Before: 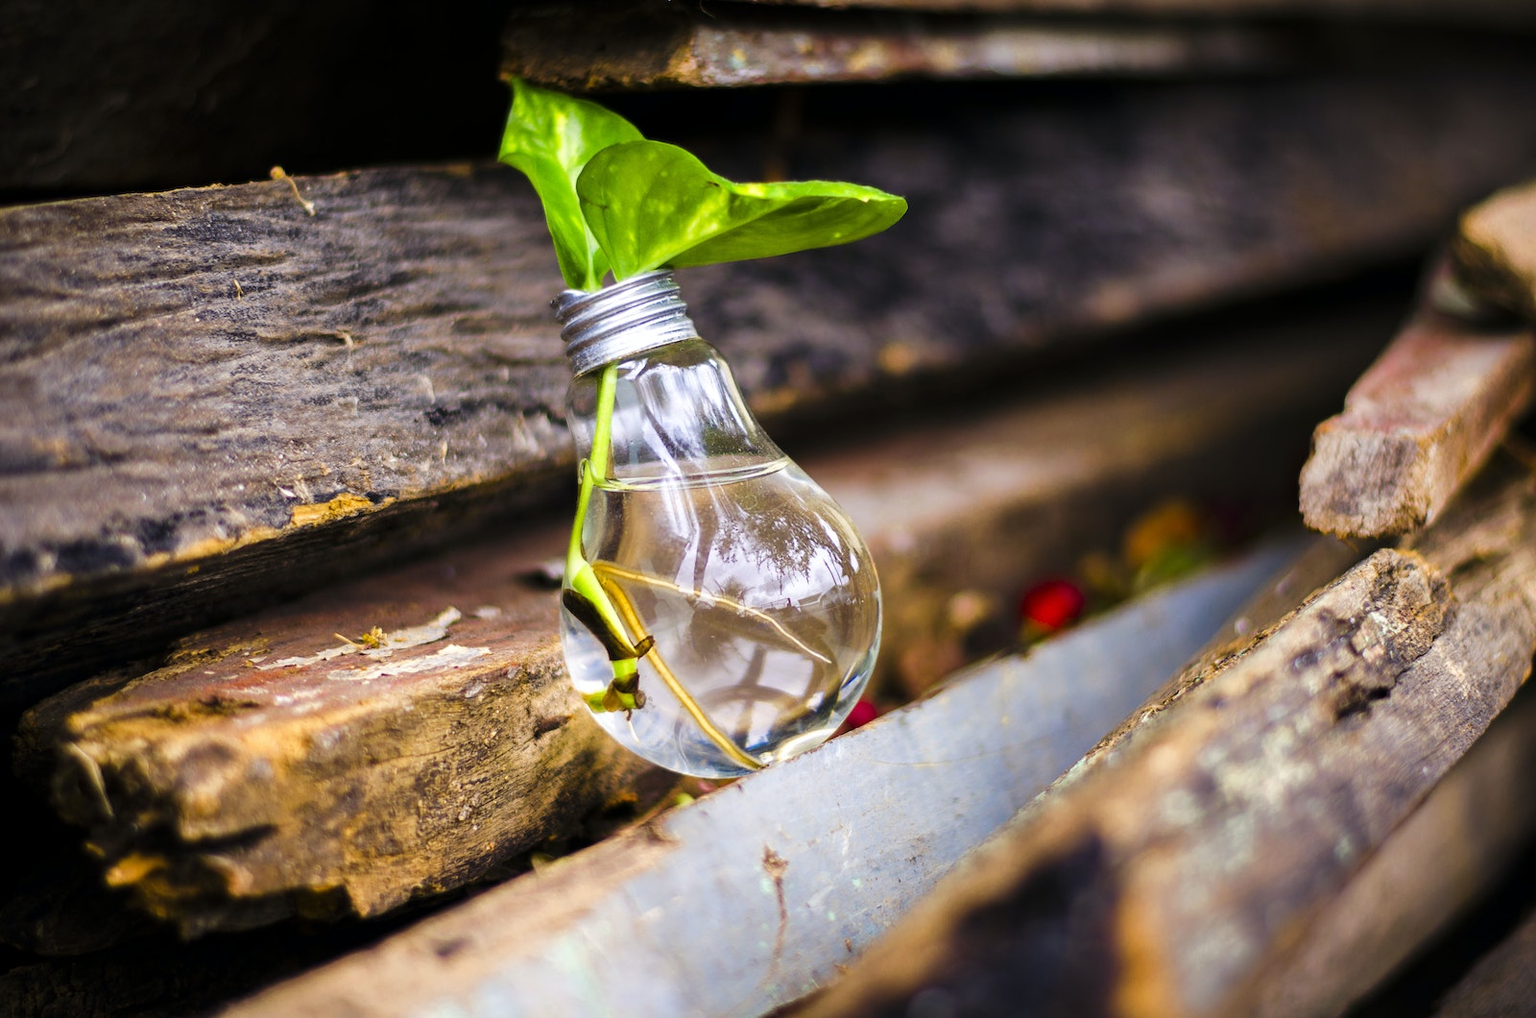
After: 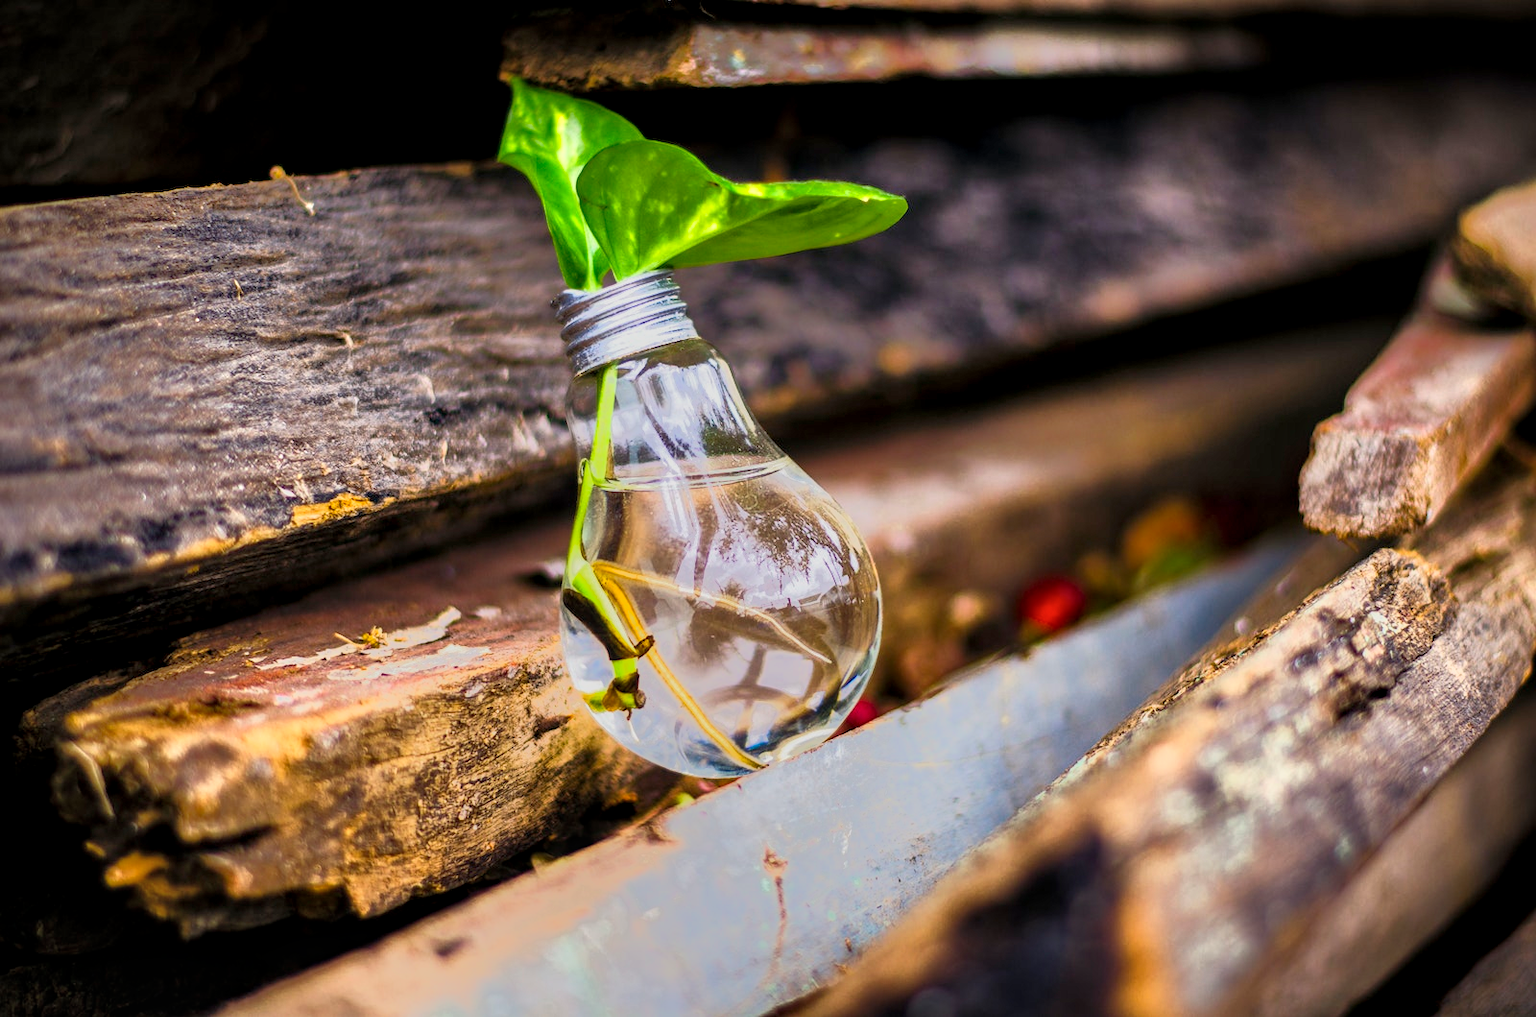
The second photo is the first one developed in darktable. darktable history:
local contrast: detail 130%
tone equalizer: -7 EV -0.63 EV, -6 EV 1 EV, -5 EV -0.45 EV, -4 EV 0.43 EV, -3 EV 0.41 EV, -2 EV 0.15 EV, -1 EV -0.15 EV, +0 EV -0.39 EV, smoothing diameter 25%, edges refinement/feathering 10, preserve details guided filter
shadows and highlights: shadows 25, highlights -25
